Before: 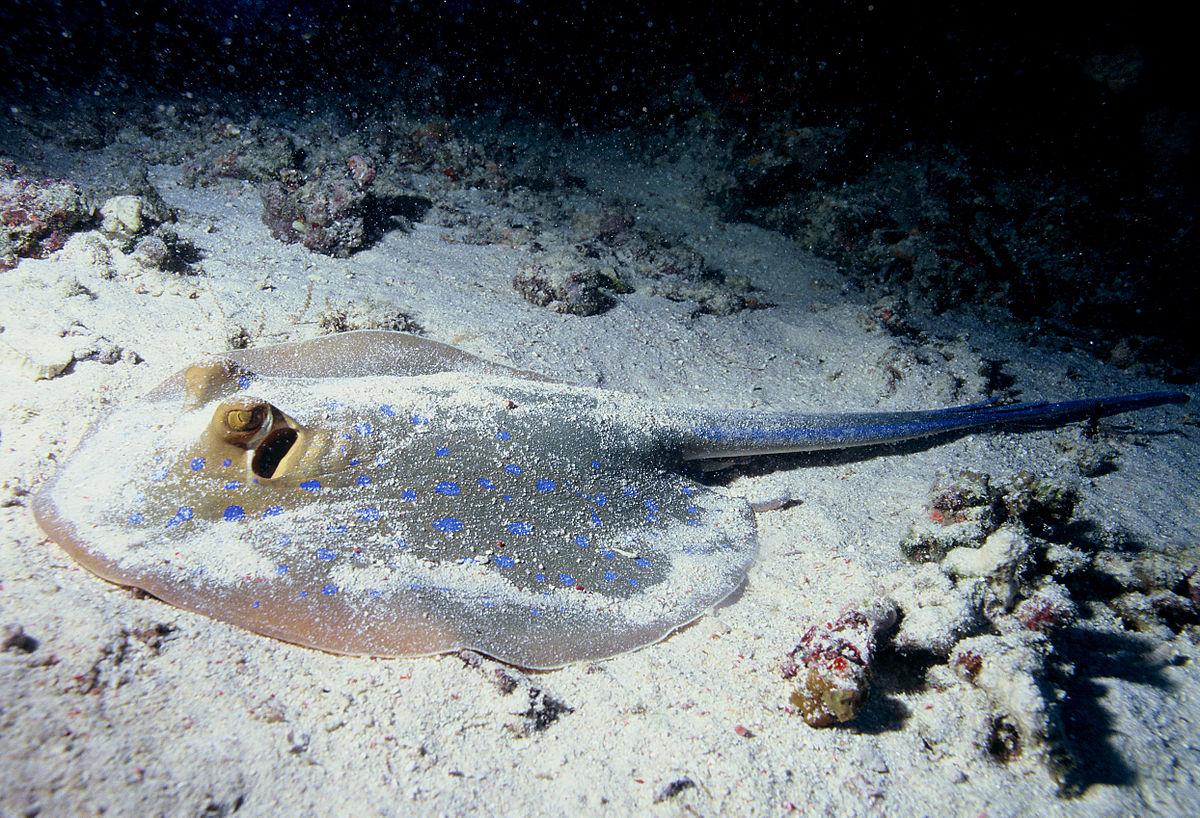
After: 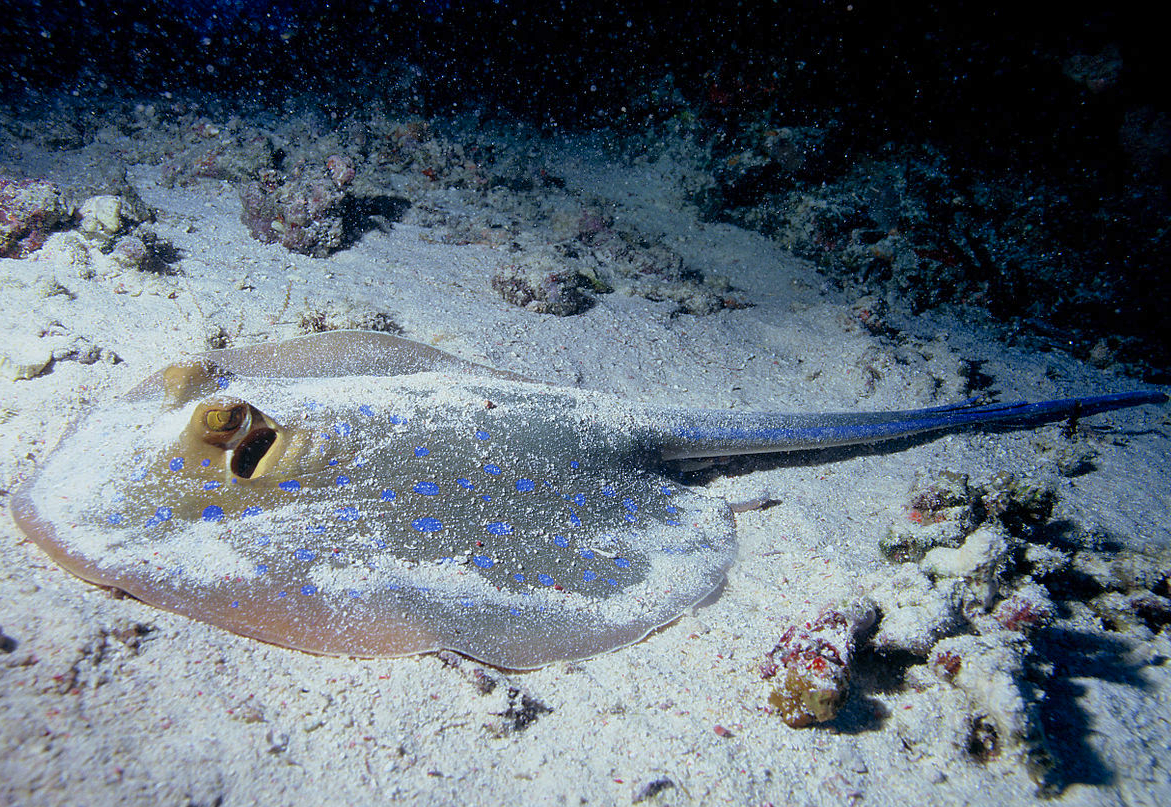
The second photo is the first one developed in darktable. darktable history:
crop and rotate: left 1.774%, right 0.633%, bottom 1.28%
shadows and highlights: on, module defaults
white balance: red 0.976, blue 1.04
